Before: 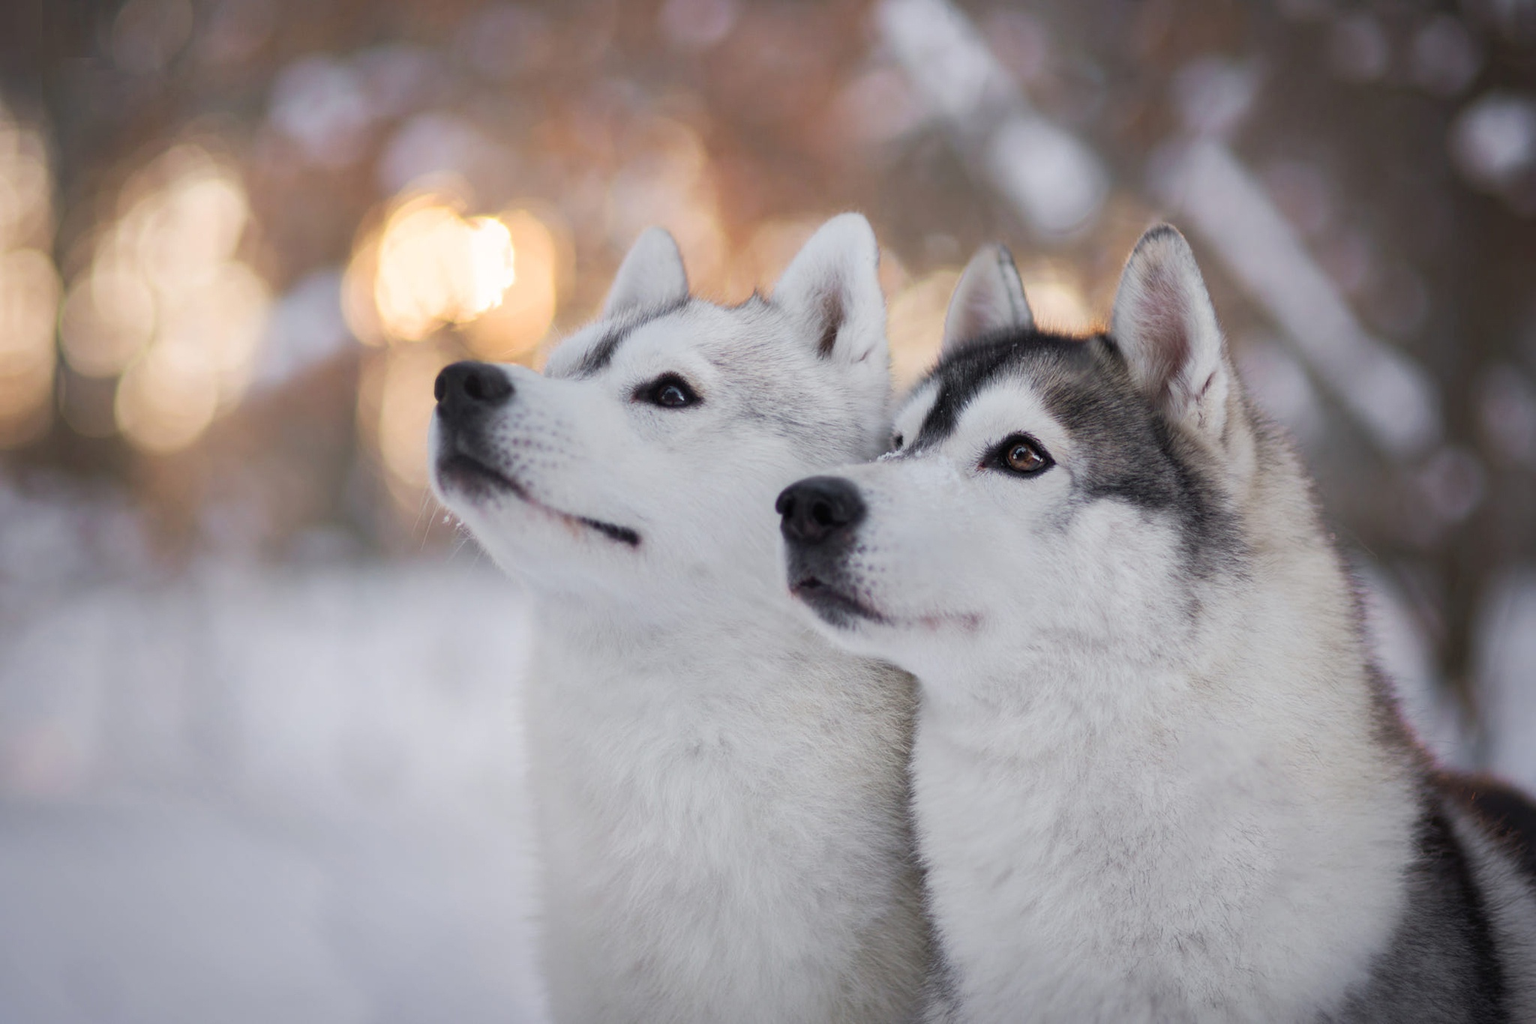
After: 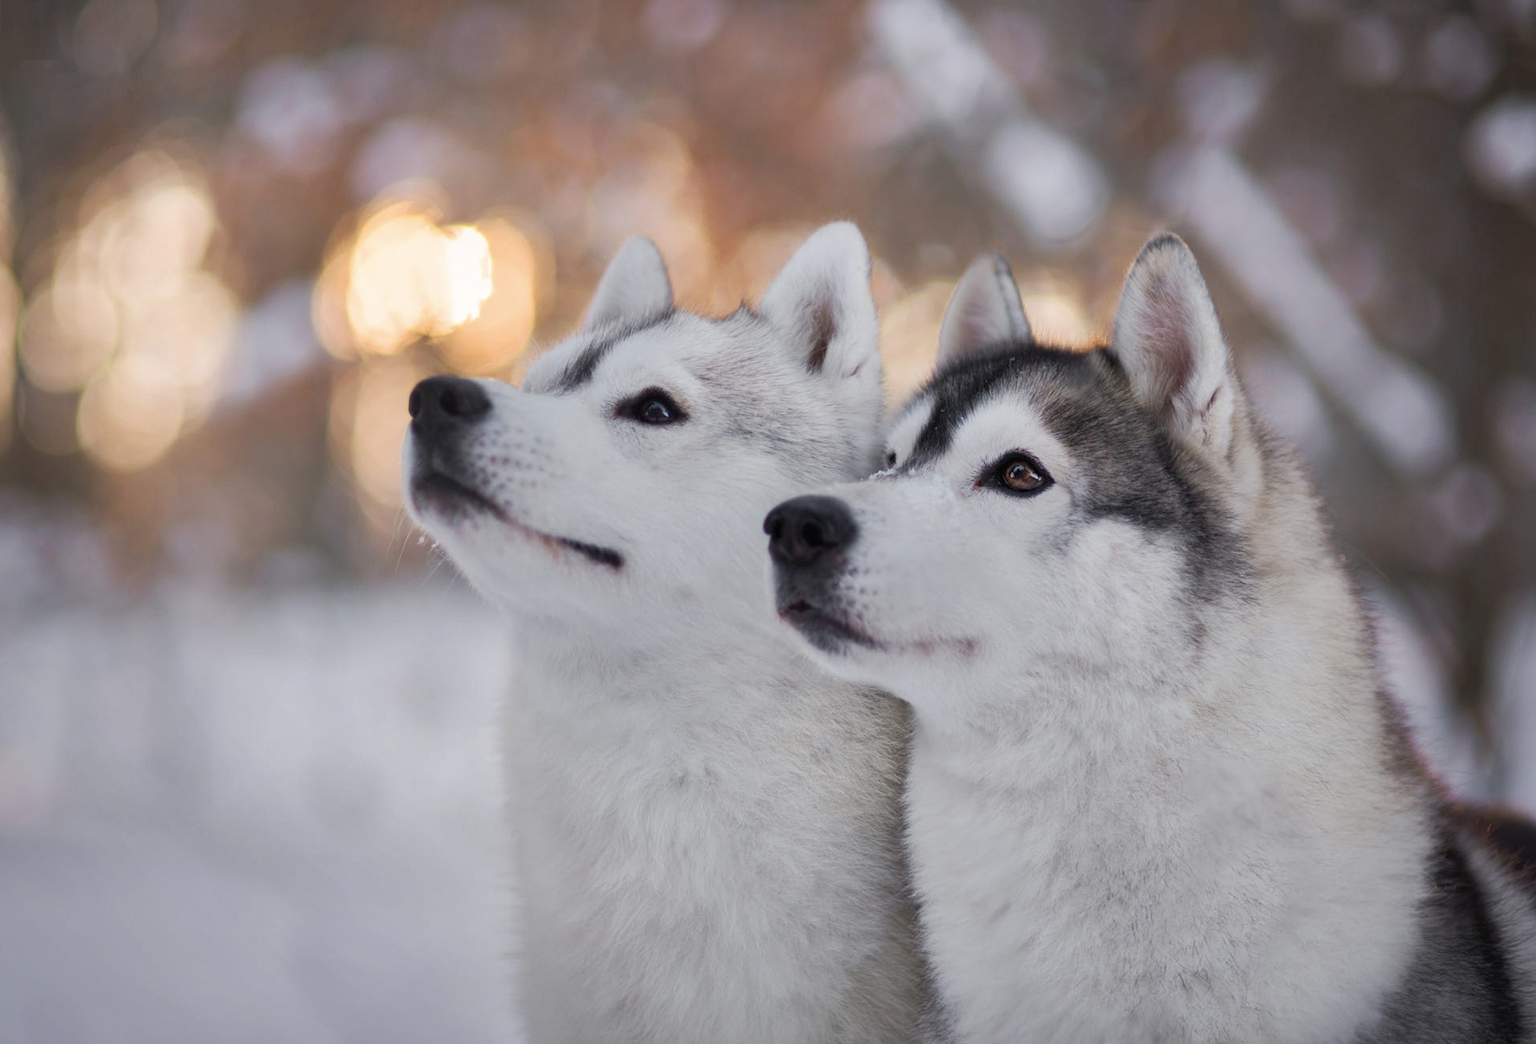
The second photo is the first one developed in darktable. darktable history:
crop and rotate: left 2.687%, right 1.112%, bottom 1.96%
shadows and highlights: shadows 33.76, highlights -46.63, compress 49.69%, soften with gaussian
